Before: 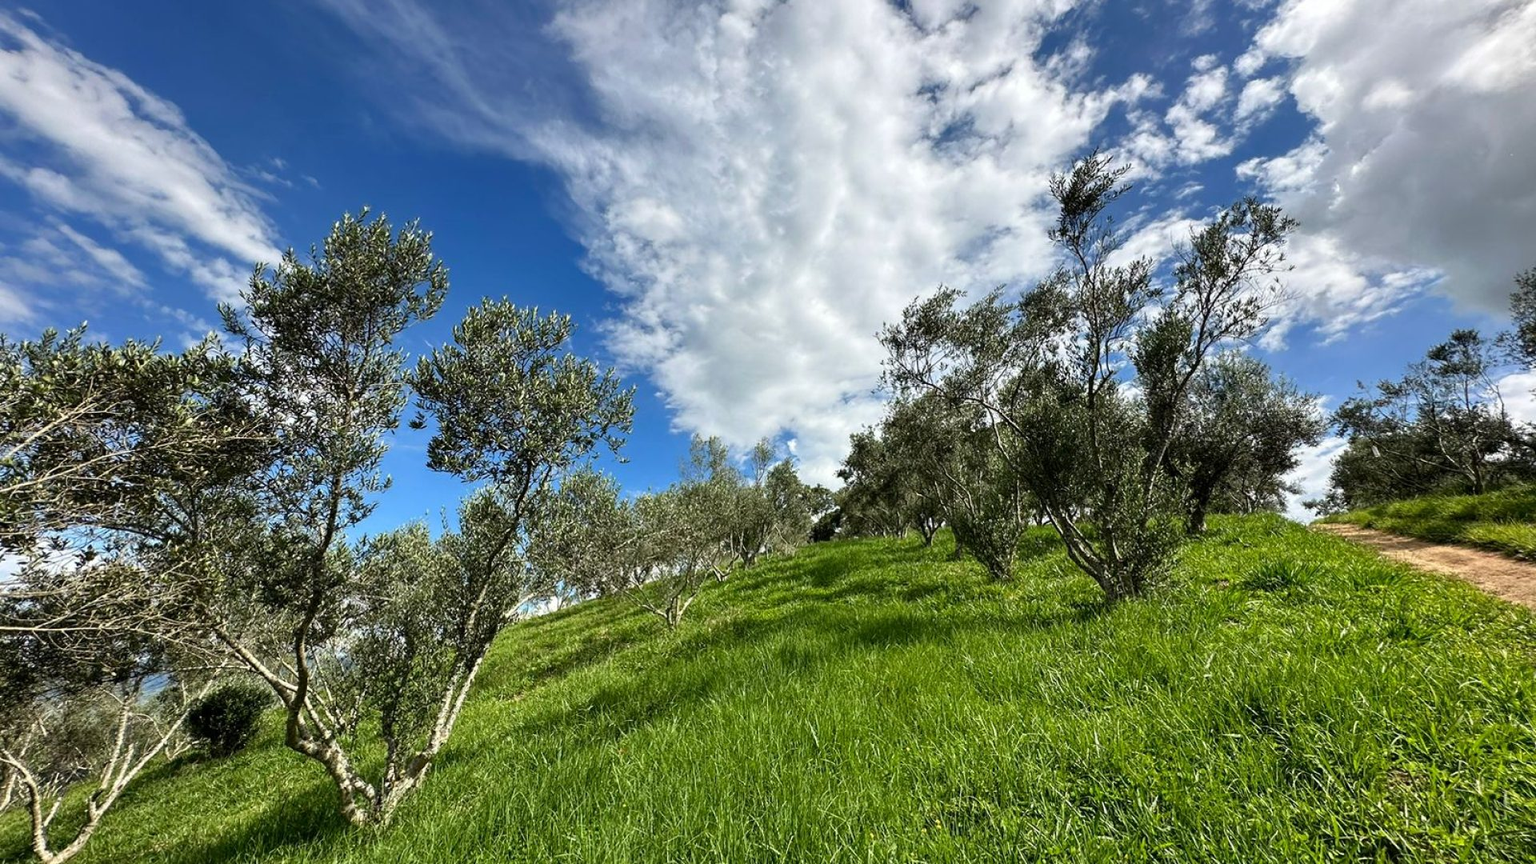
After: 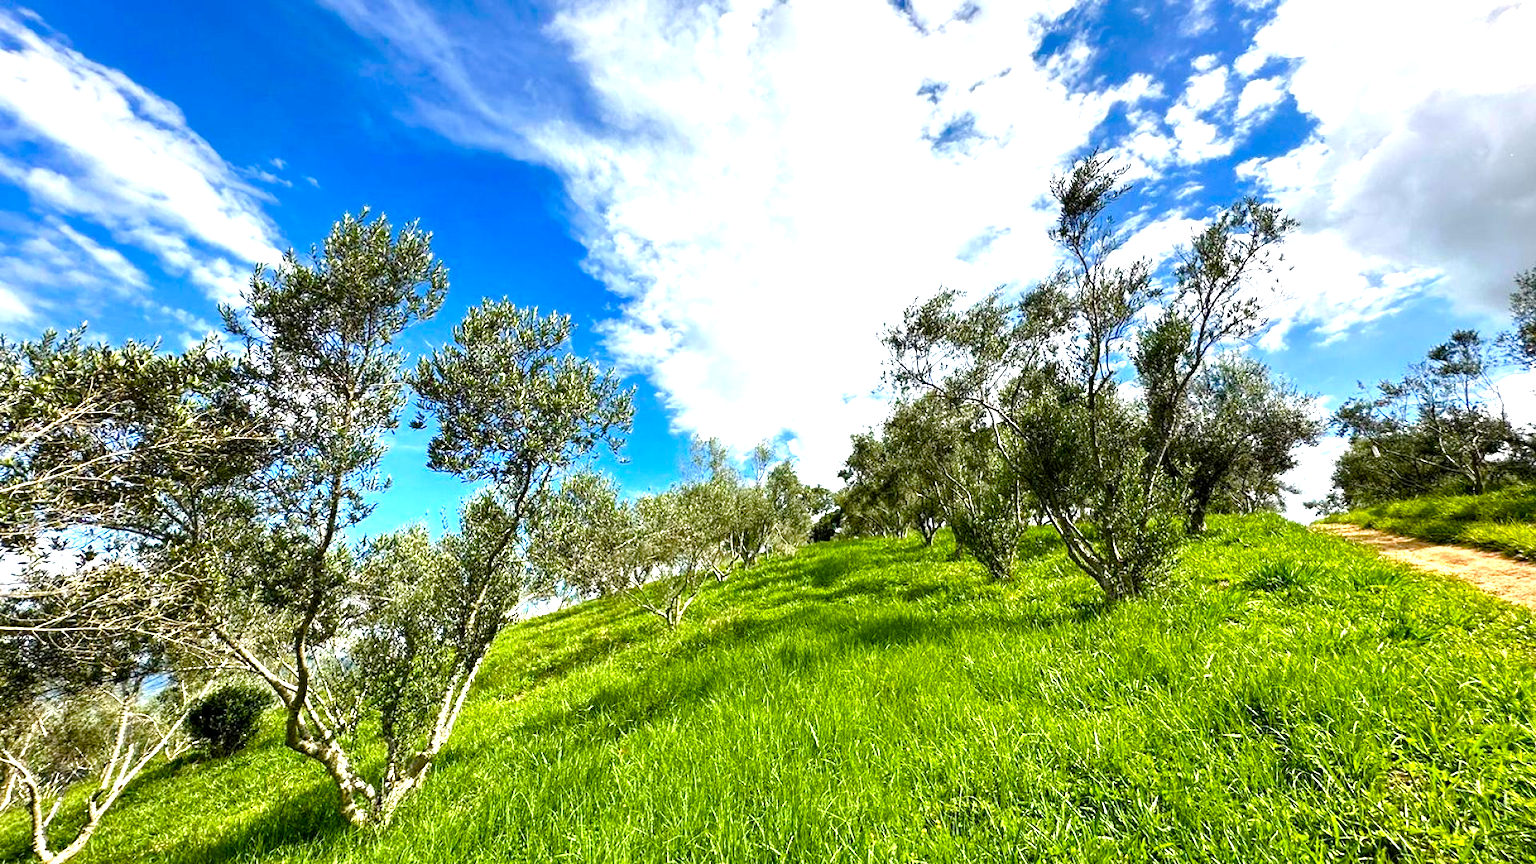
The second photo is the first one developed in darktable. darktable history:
exposure: black level correction 0.001, exposure 1.116 EV, compensate highlight preservation false
color balance rgb: perceptual saturation grading › global saturation 45%, perceptual saturation grading › highlights -25%, perceptual saturation grading › shadows 50%, perceptual brilliance grading › global brilliance 3%, global vibrance 3%
